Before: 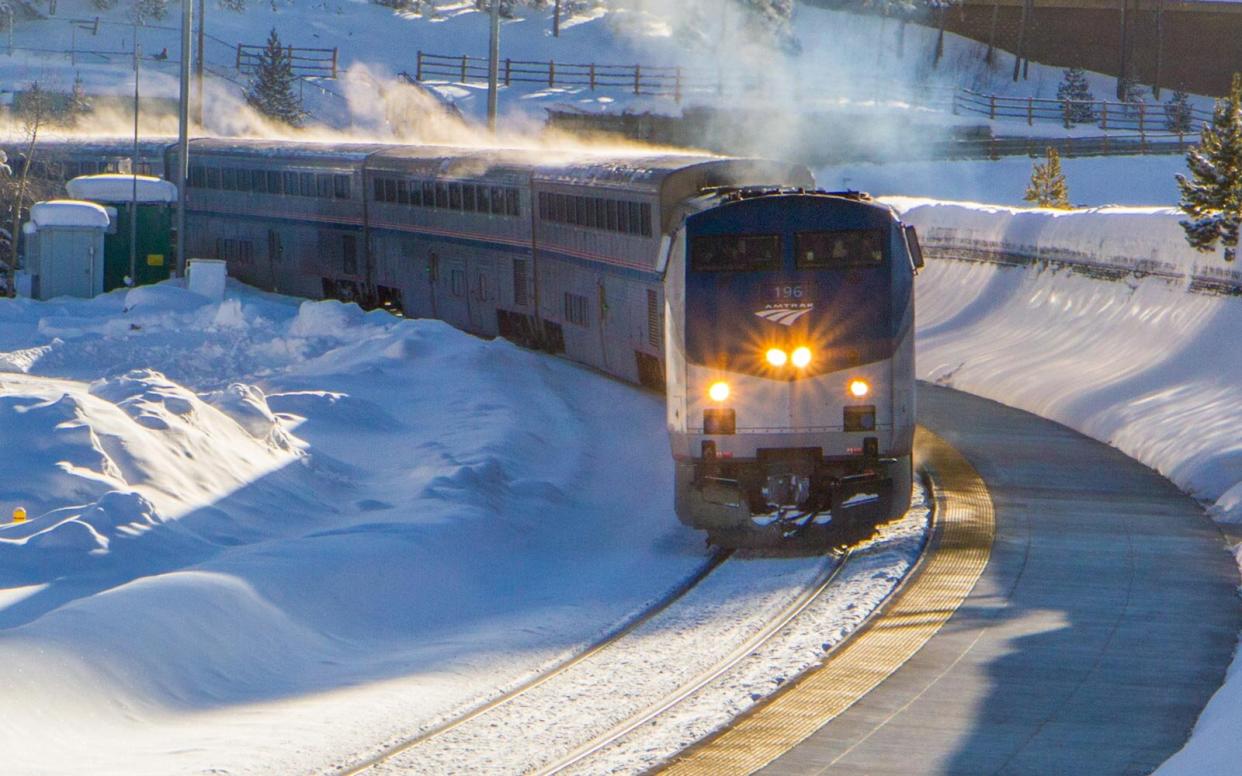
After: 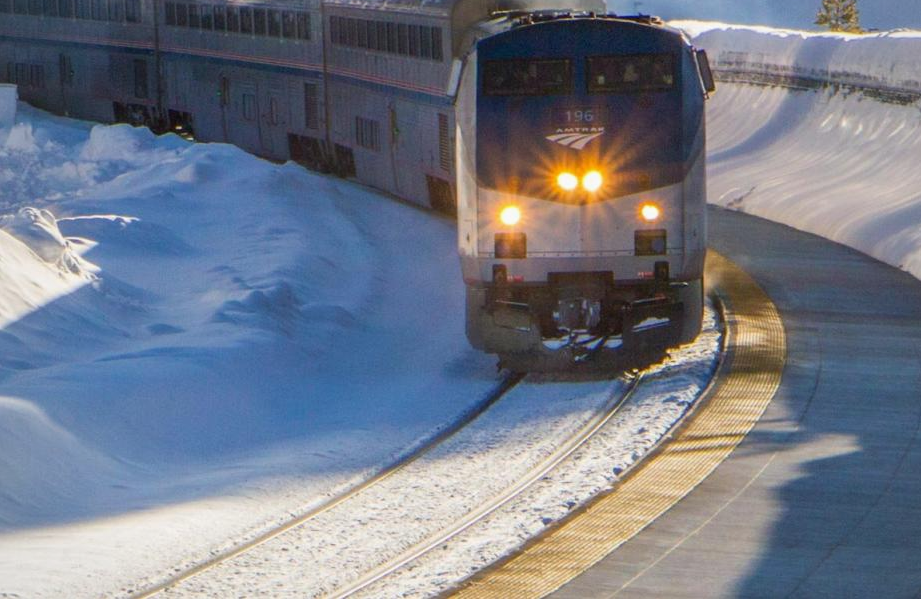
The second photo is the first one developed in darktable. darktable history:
crop: left 16.872%, top 22.749%, right 8.931%
exposure: exposure -0.066 EV, compensate exposure bias true, compensate highlight preservation false
vignetting: brightness -0.178, saturation -0.302
